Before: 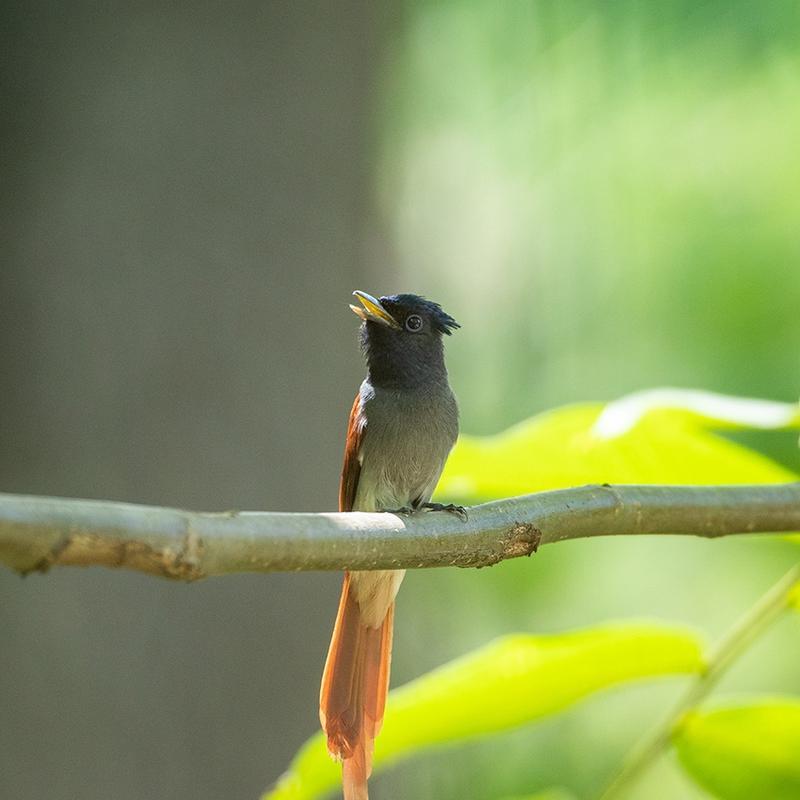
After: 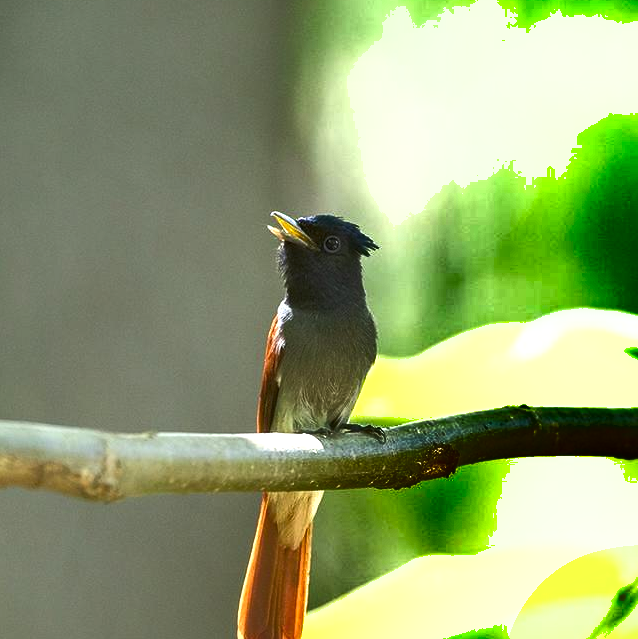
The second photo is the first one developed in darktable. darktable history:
shadows and highlights: shadows 20.88, highlights -81.21, soften with gaussian
crop and rotate: left 10.268%, top 9.999%, right 9.979%, bottom 10.118%
tone equalizer: -8 EV -0.713 EV, -7 EV -0.726 EV, -6 EV -0.565 EV, -5 EV -0.371 EV, -3 EV 0.372 EV, -2 EV 0.6 EV, -1 EV 0.698 EV, +0 EV 0.736 EV, smoothing diameter 24.92%, edges refinement/feathering 8.03, preserve details guided filter
